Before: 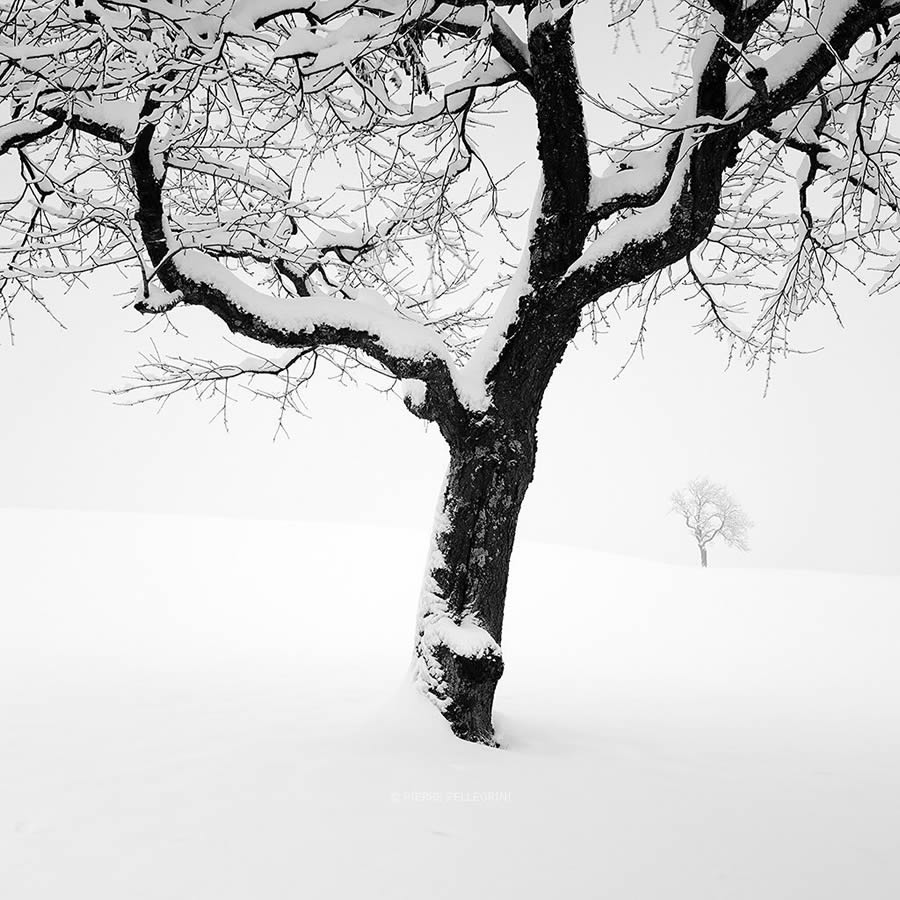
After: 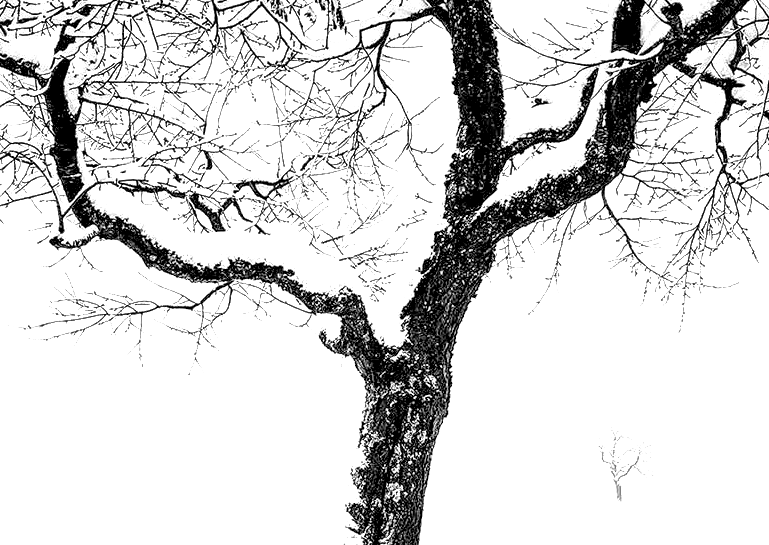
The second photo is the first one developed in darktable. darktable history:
local contrast: highlights 112%, shadows 42%, detail 292%
levels: levels [0.044, 0.416, 0.908]
exposure: exposure 0.644 EV, compensate highlight preservation false
crop and rotate: left 9.456%, top 7.245%, right 5.015%, bottom 32.118%
